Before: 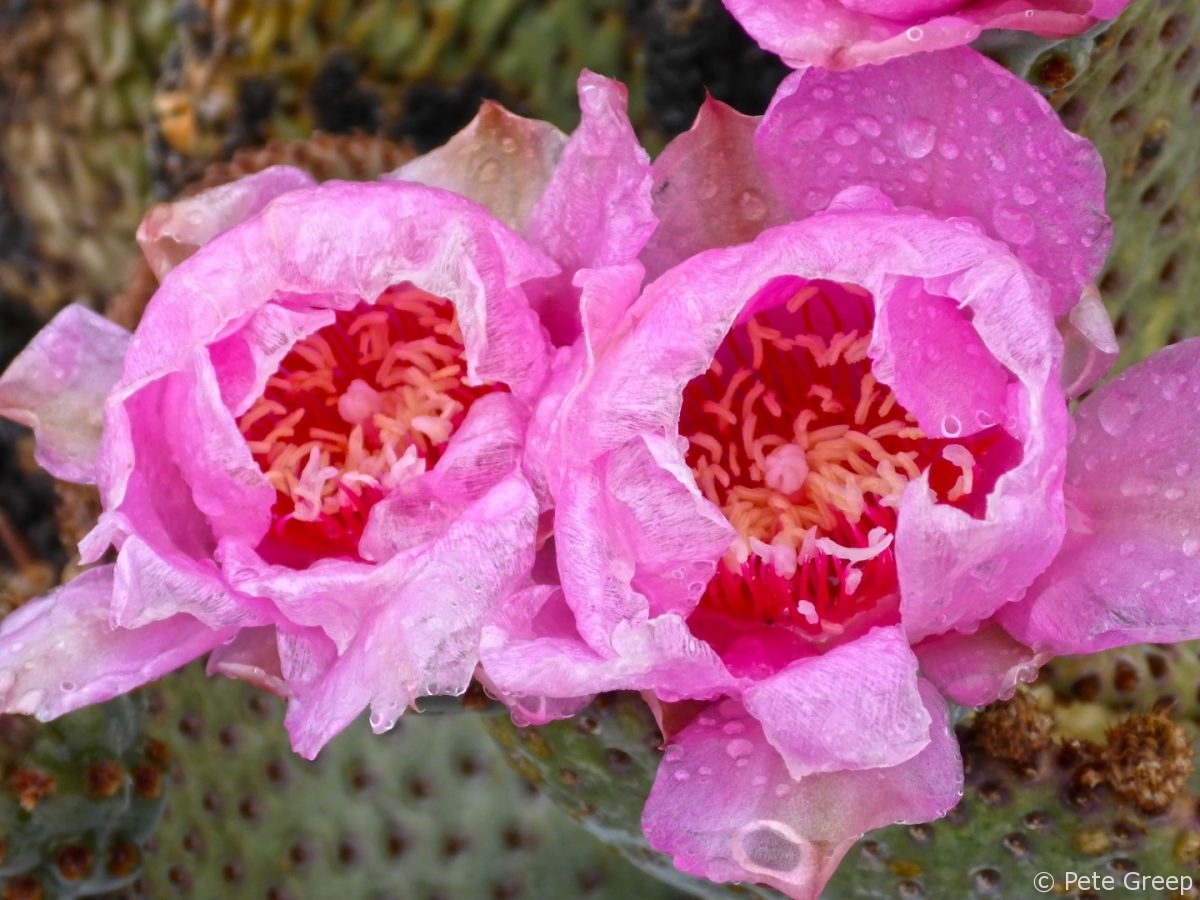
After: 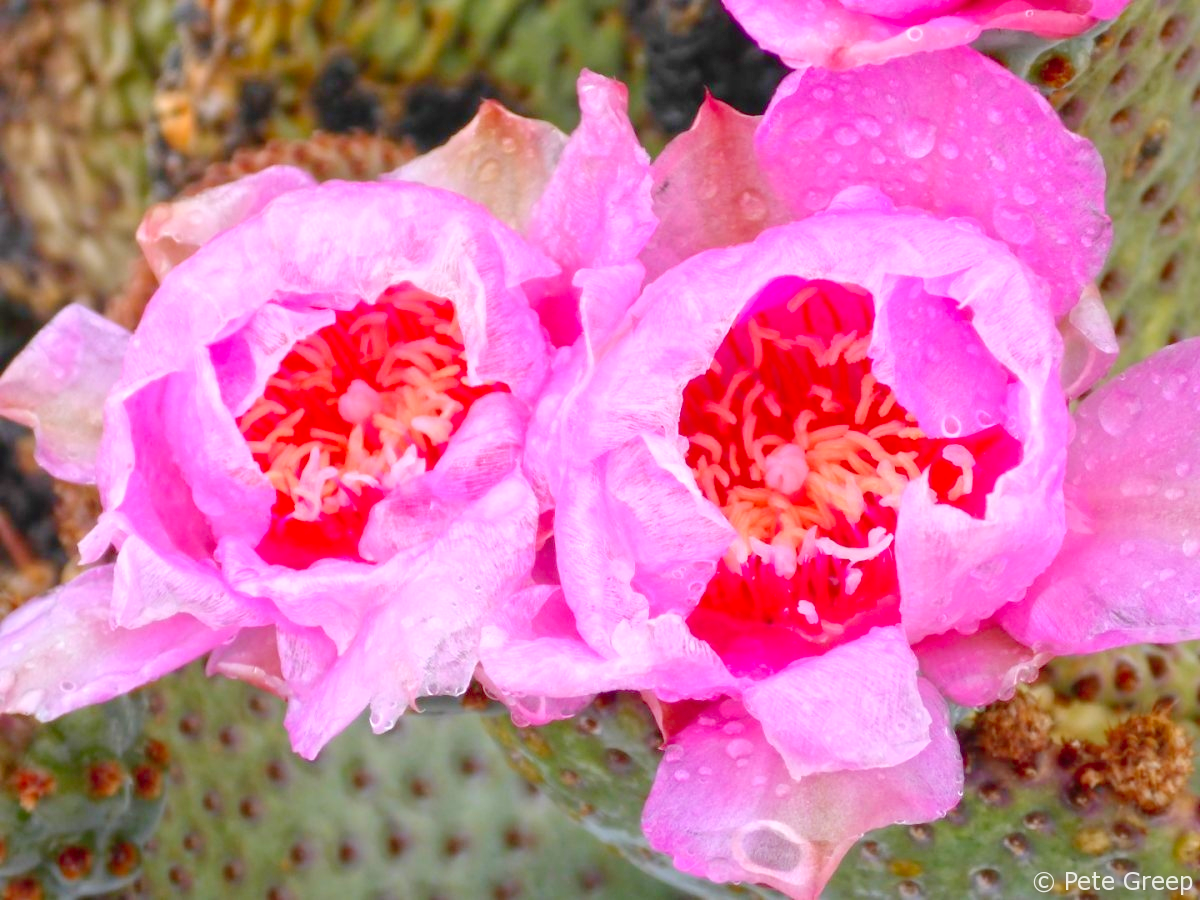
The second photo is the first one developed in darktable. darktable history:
levels: levels [0, 0.397, 0.955]
